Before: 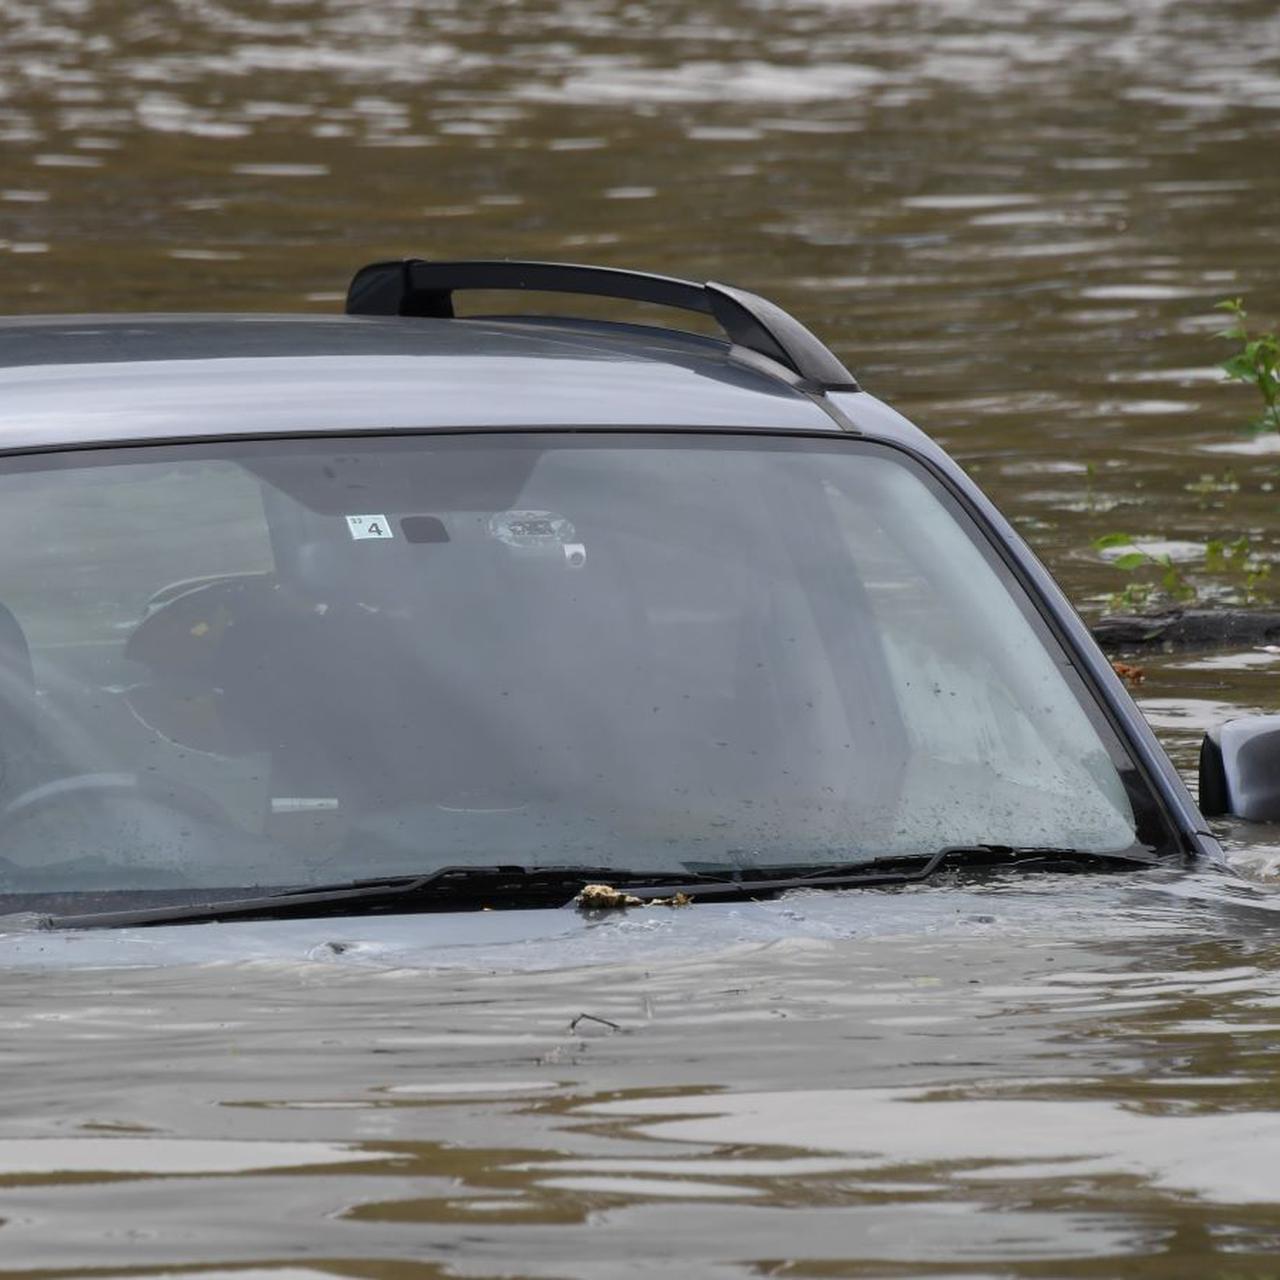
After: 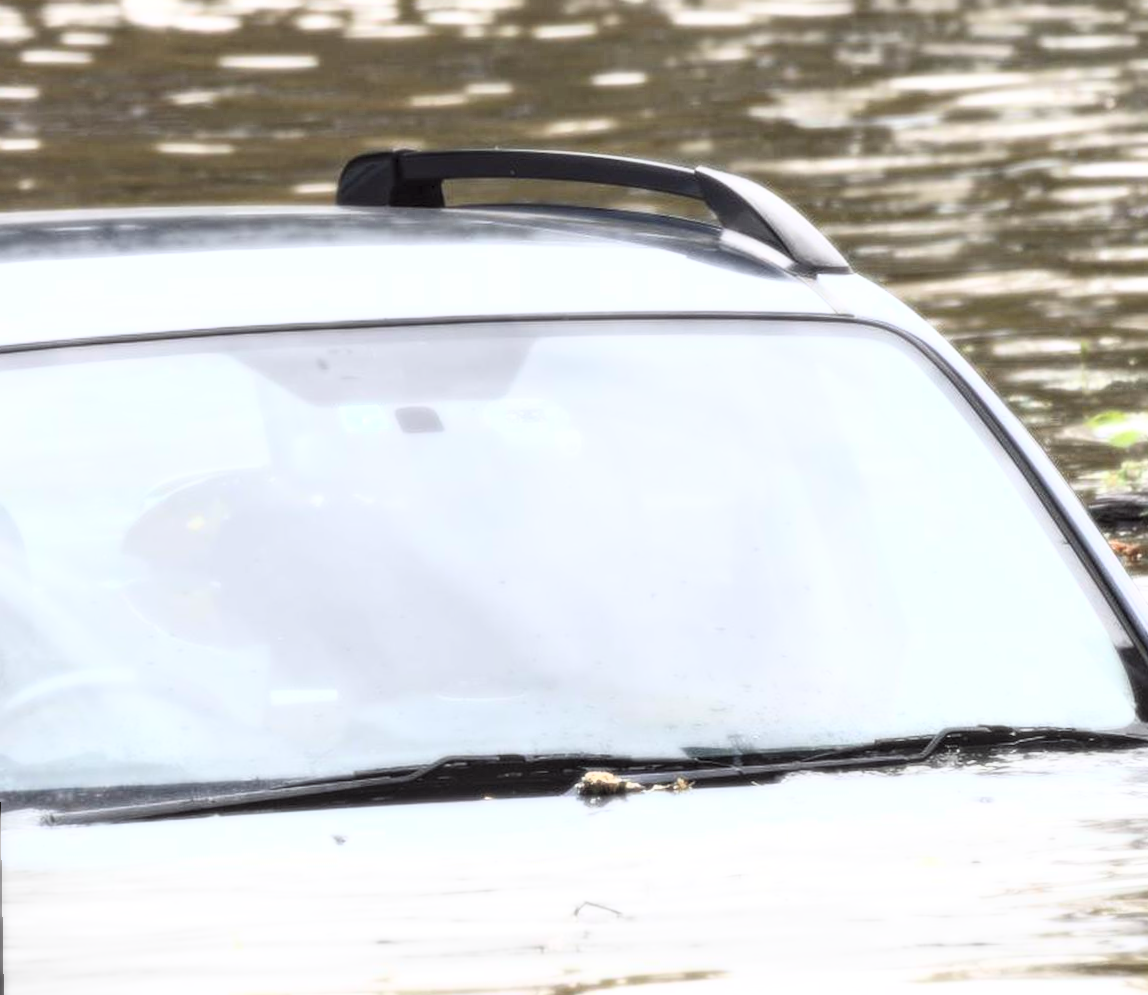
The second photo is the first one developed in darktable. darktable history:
rotate and perspective: rotation -1°, crop left 0.011, crop right 0.989, crop top 0.025, crop bottom 0.975
contrast brightness saturation: contrast 0.43, brightness 0.56, saturation -0.19
local contrast: on, module defaults
crop: top 7.49%, right 9.717%, bottom 11.943%
white balance: emerald 1
color balance: lift [1, 1.001, 0.999, 1.001], gamma [1, 1.004, 1.007, 0.993], gain [1, 0.991, 0.987, 1.013], contrast 7.5%, contrast fulcrum 10%, output saturation 115%
bloom: size 0%, threshold 54.82%, strength 8.31%
